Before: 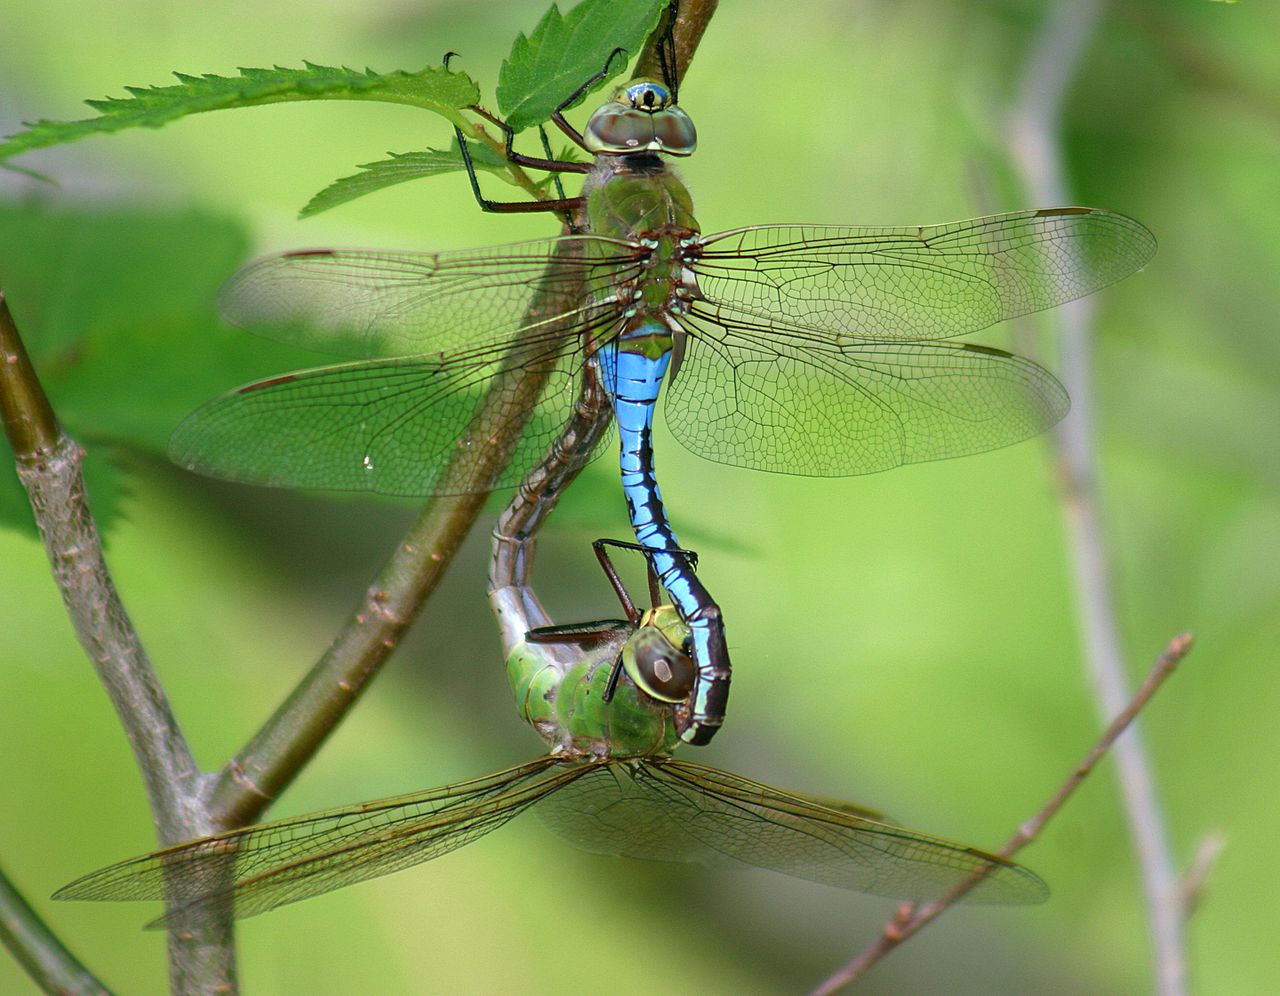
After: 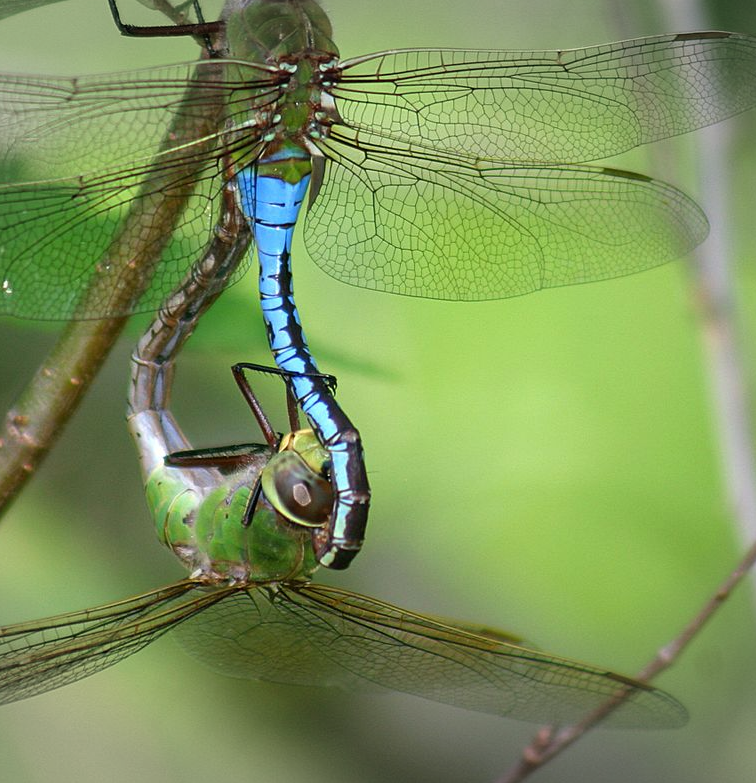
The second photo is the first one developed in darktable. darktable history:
crop and rotate: left 28.256%, top 17.734%, right 12.656%, bottom 3.573%
vignetting: fall-off start 100%, brightness -0.282, width/height ratio 1.31
